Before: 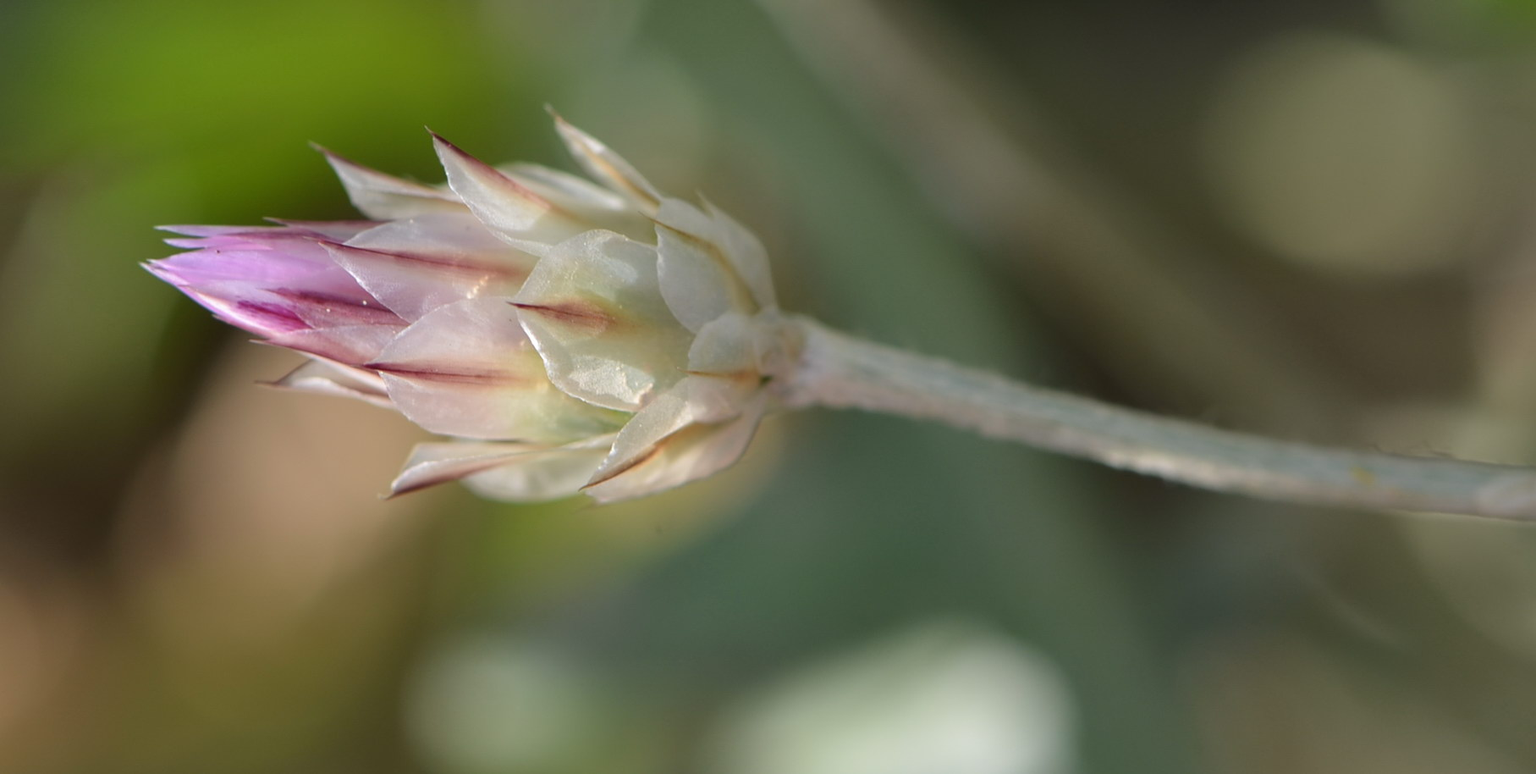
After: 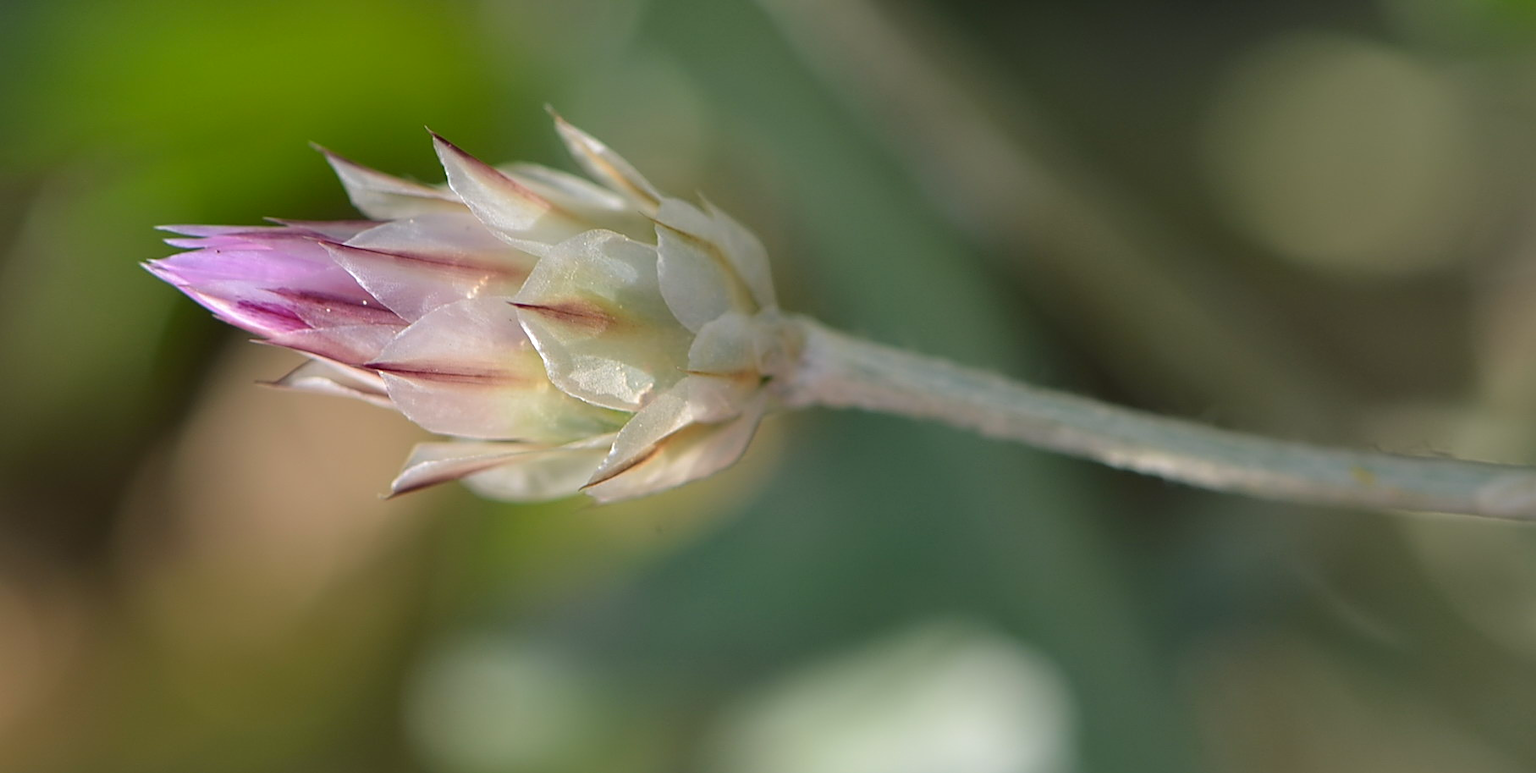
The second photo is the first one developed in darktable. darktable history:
color balance rgb: shadows lift › chroma 2.05%, shadows lift › hue 215.04°, perceptual saturation grading › global saturation 0.433%, global vibrance 20%
sharpen: on, module defaults
